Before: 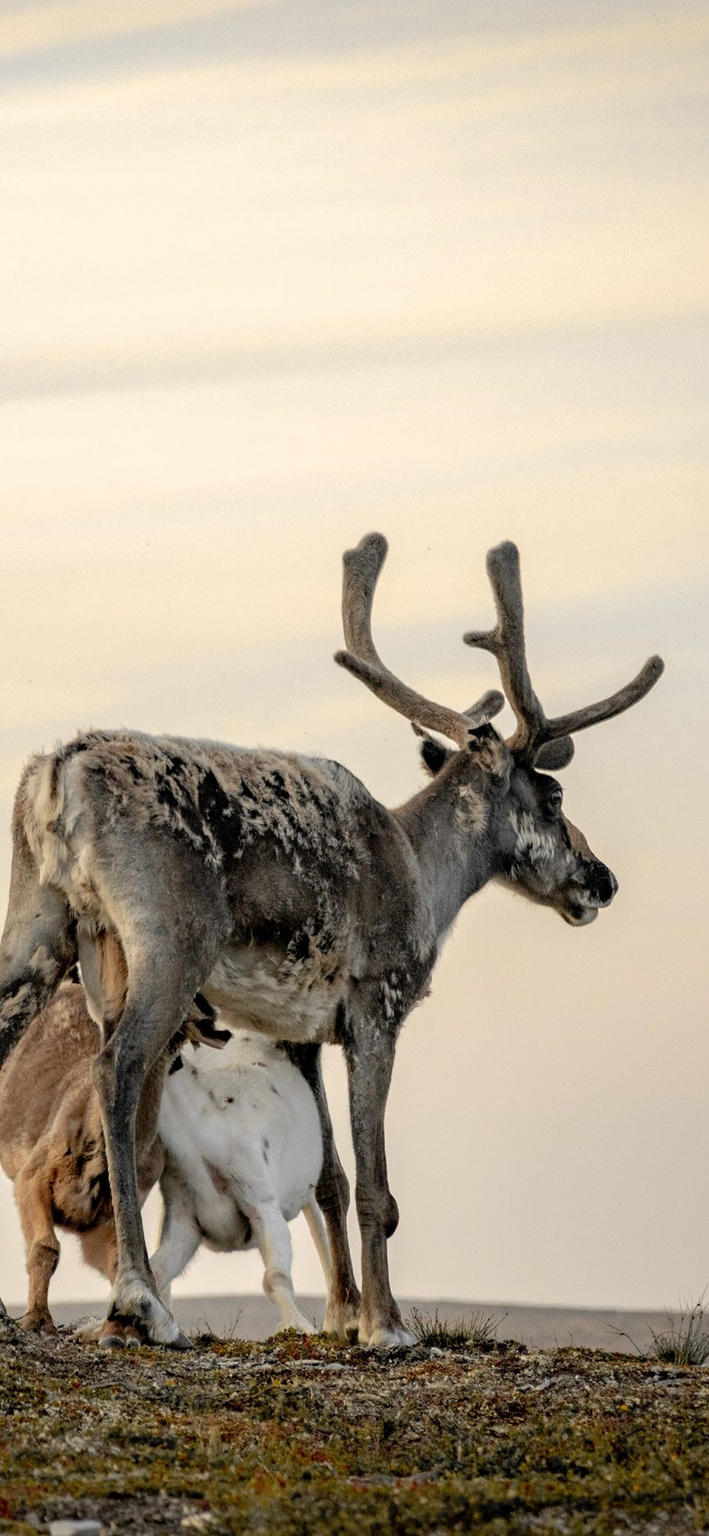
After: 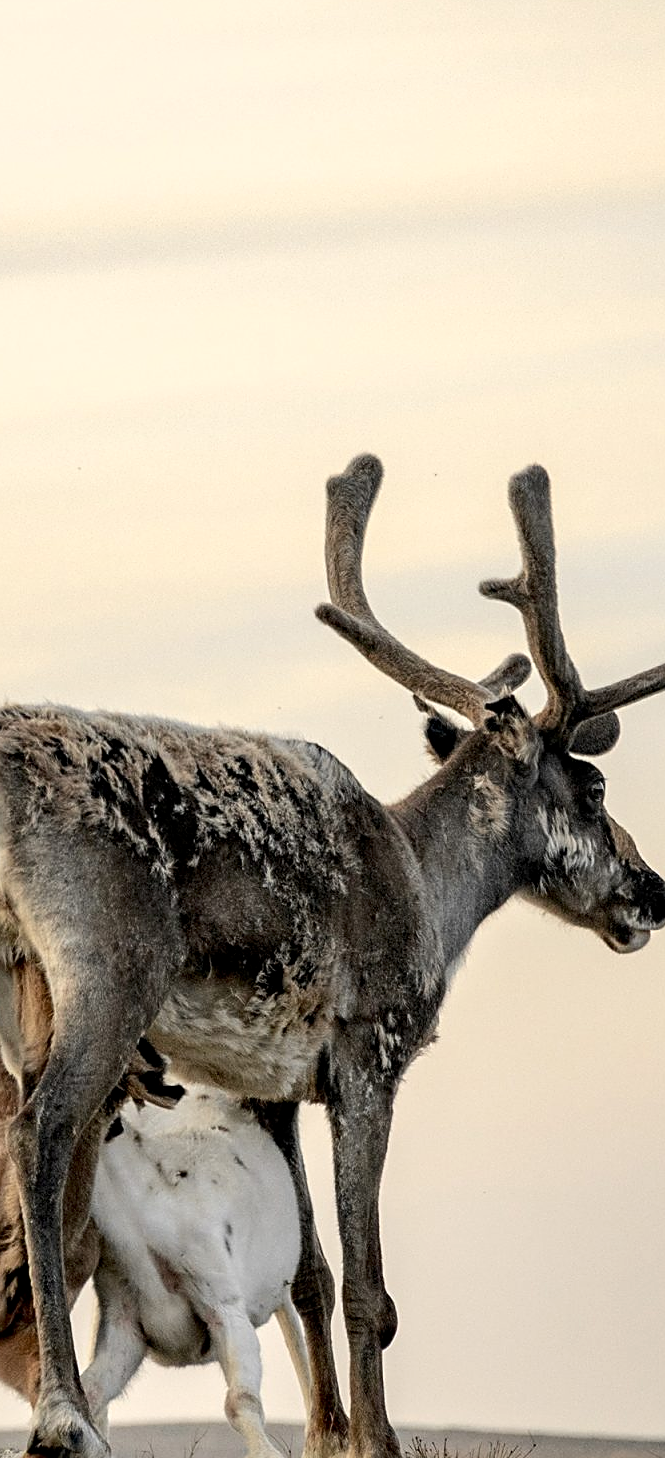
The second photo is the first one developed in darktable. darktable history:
crop and rotate: left 12.149%, top 11.423%, right 13.917%, bottom 13.721%
contrast brightness saturation: contrast 0.145
sharpen: on, module defaults
local contrast: highlights 106%, shadows 99%, detail 119%, midtone range 0.2
